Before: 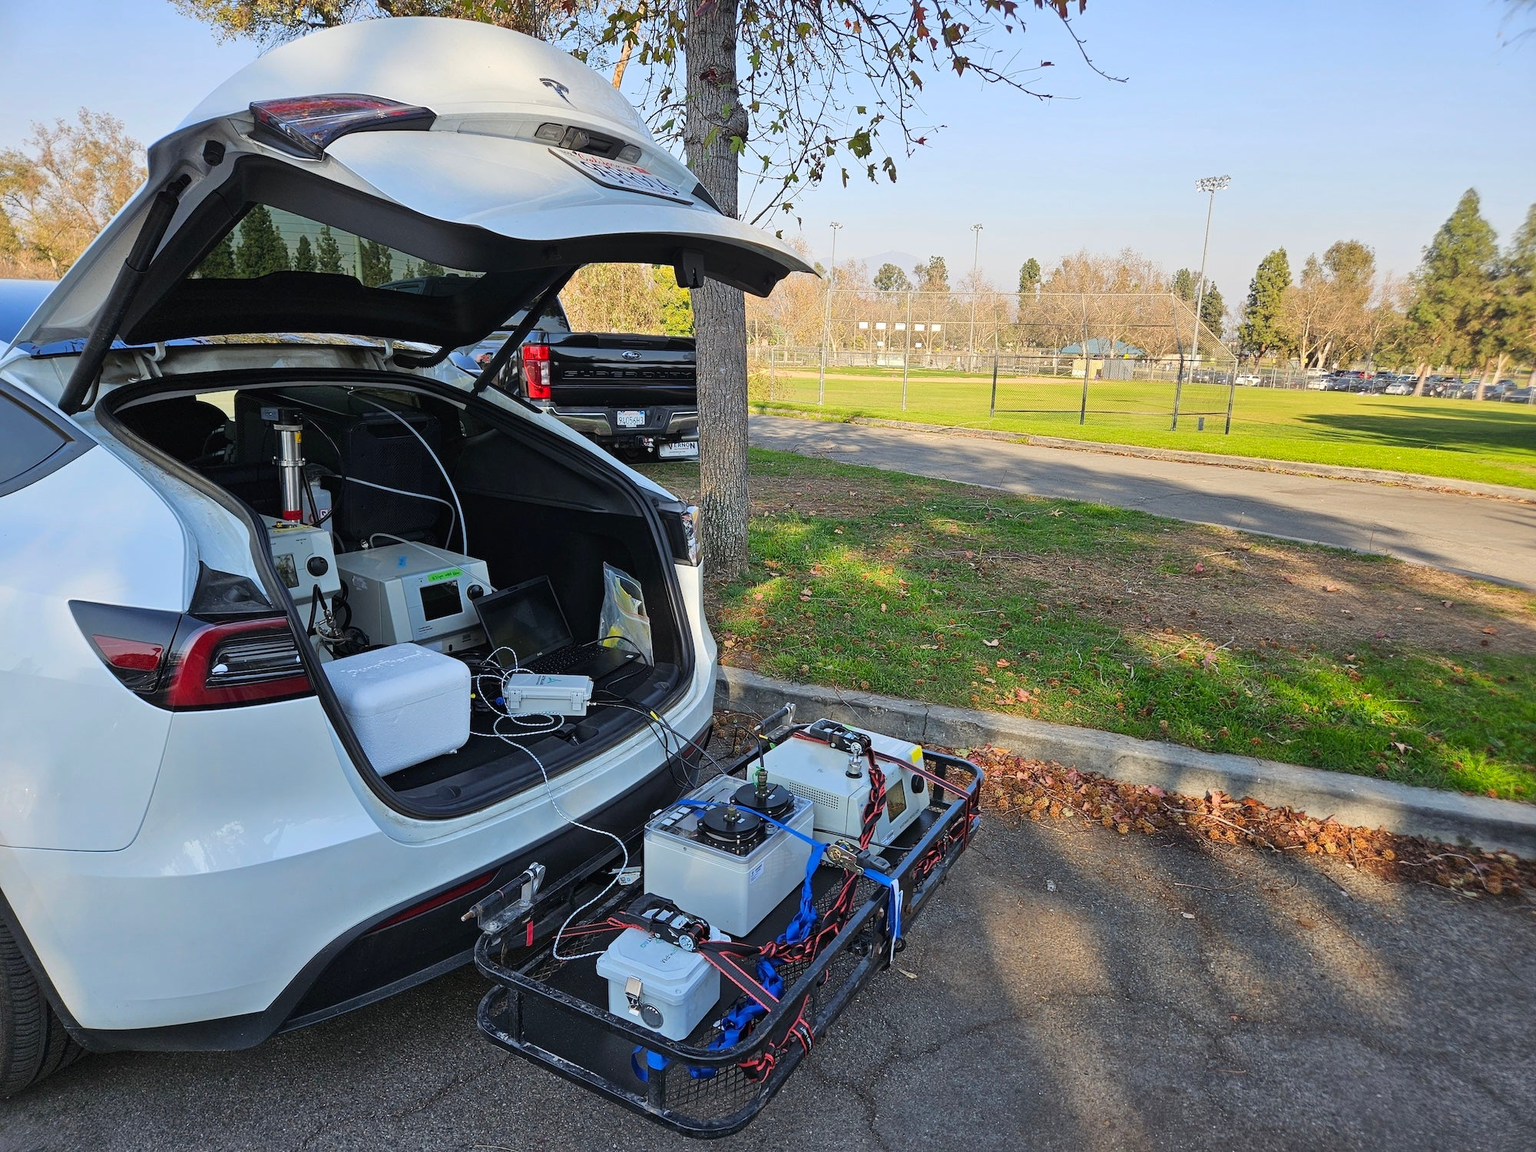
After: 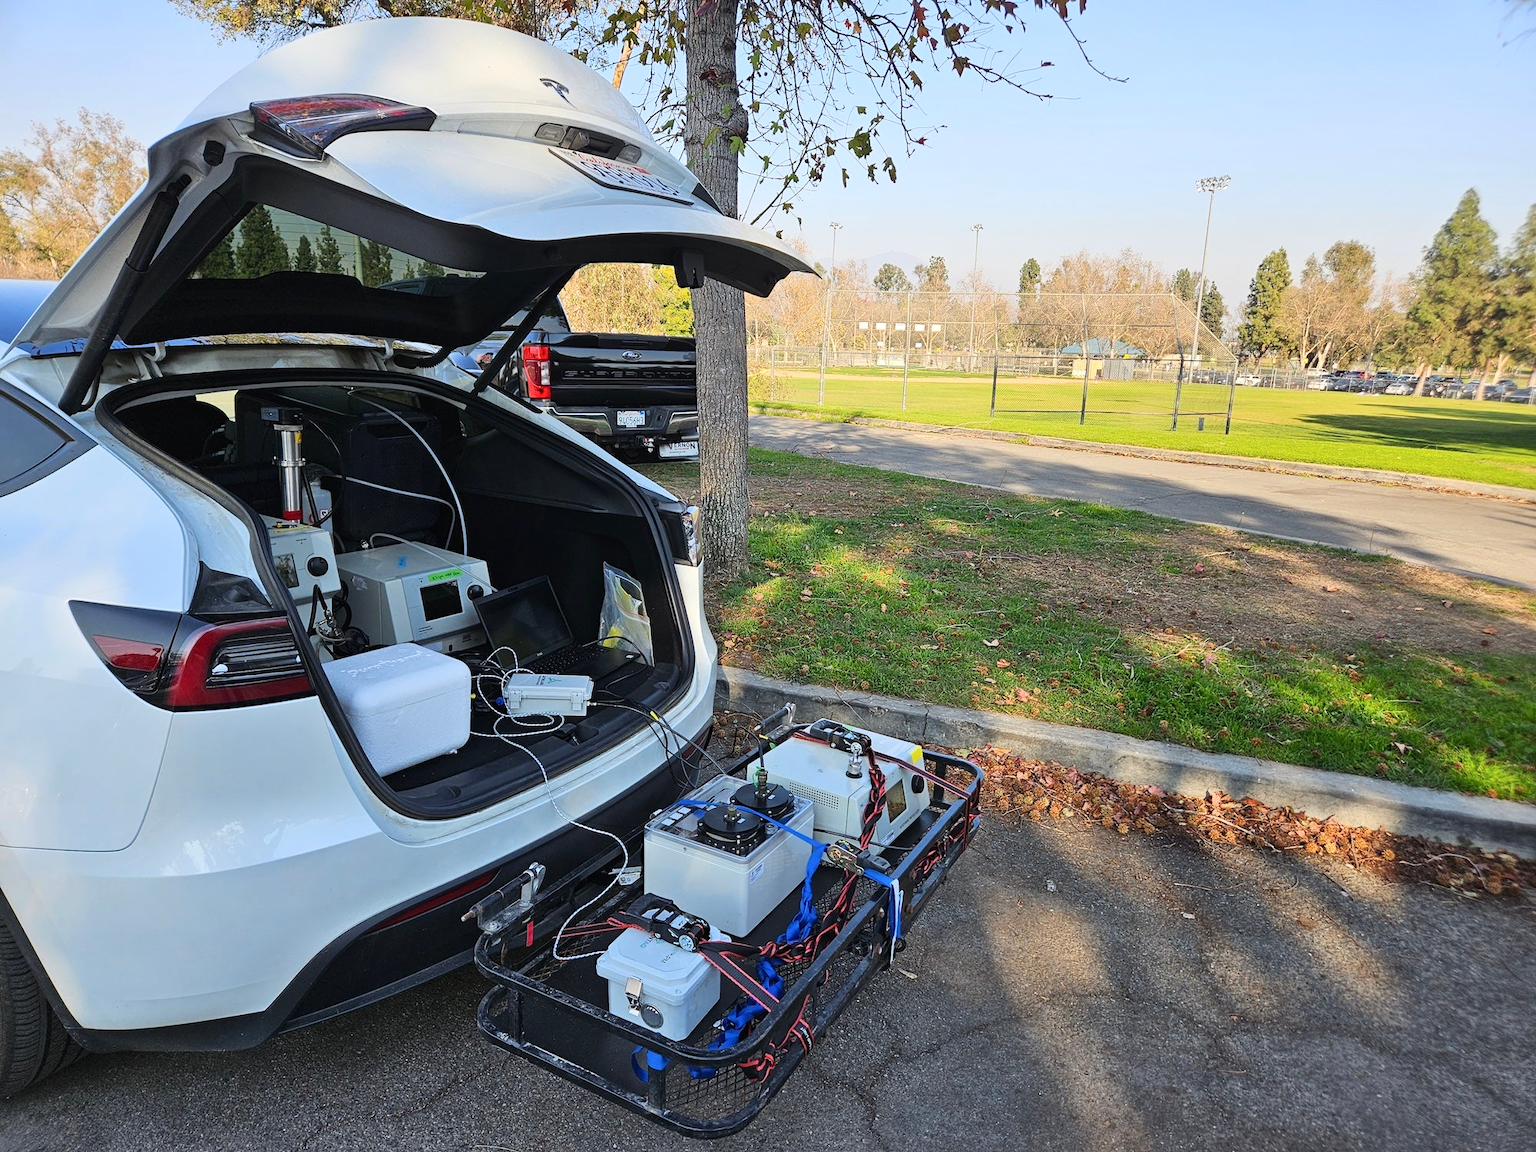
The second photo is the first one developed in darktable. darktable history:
contrast brightness saturation: contrast 0.151, brightness 0.053
